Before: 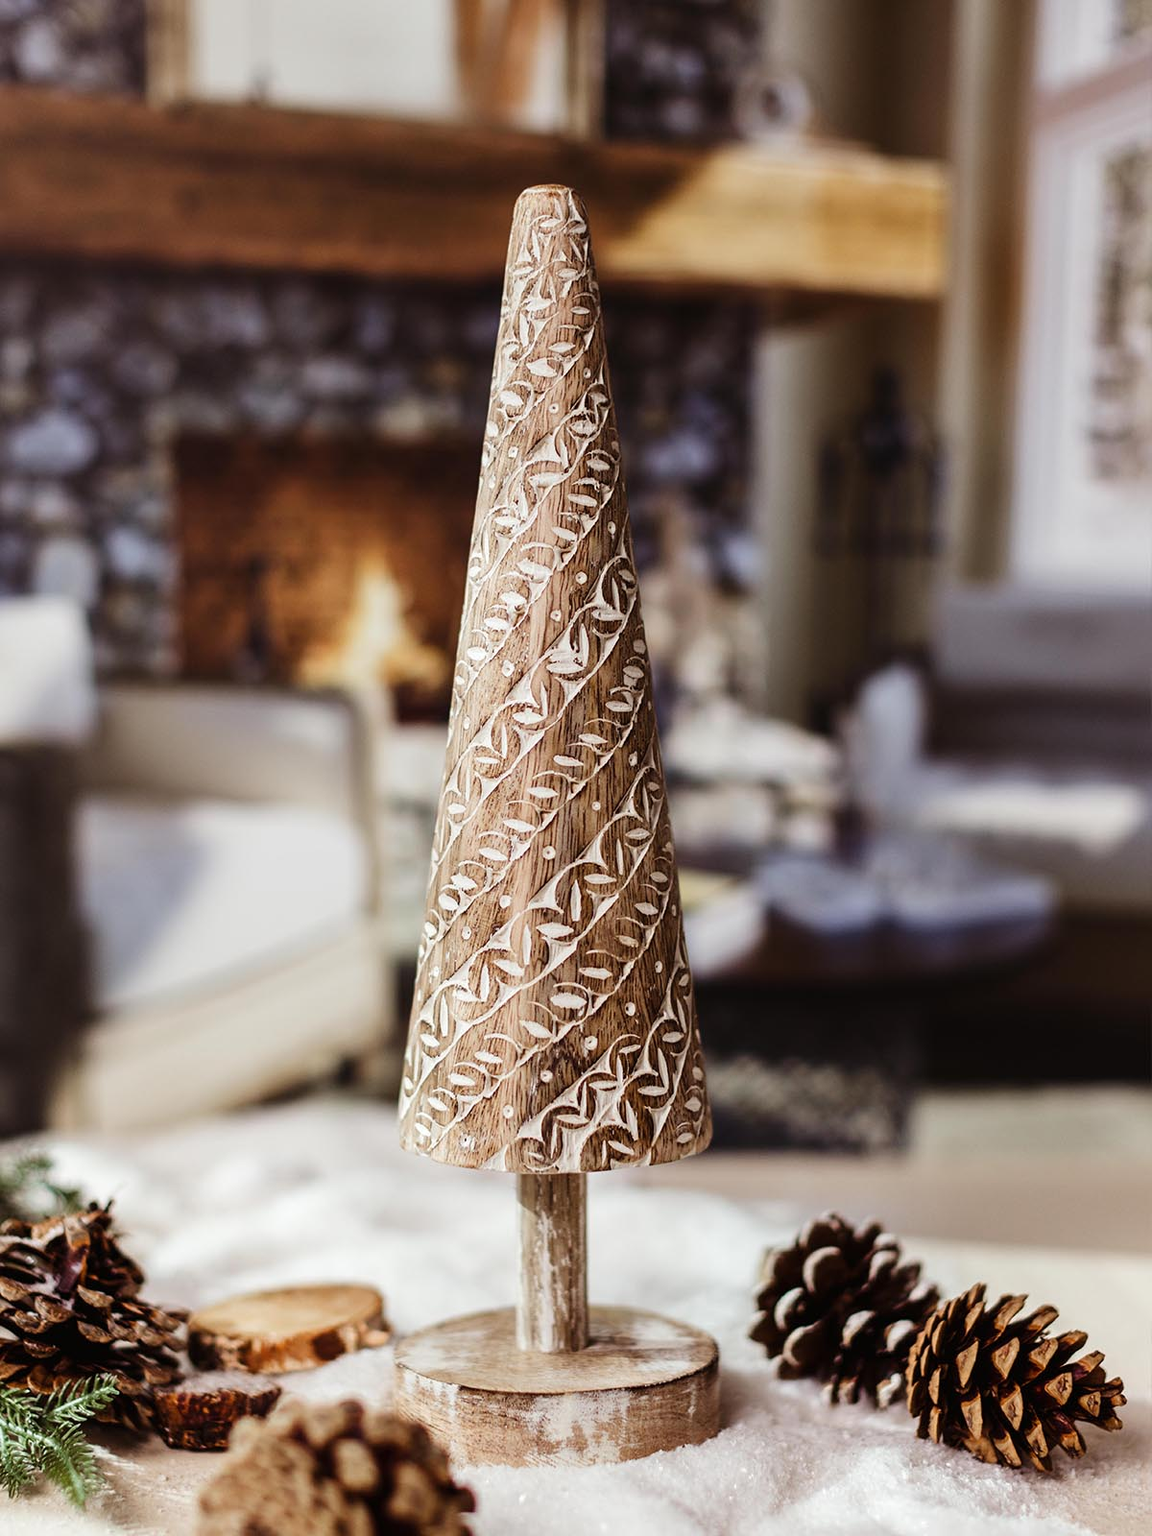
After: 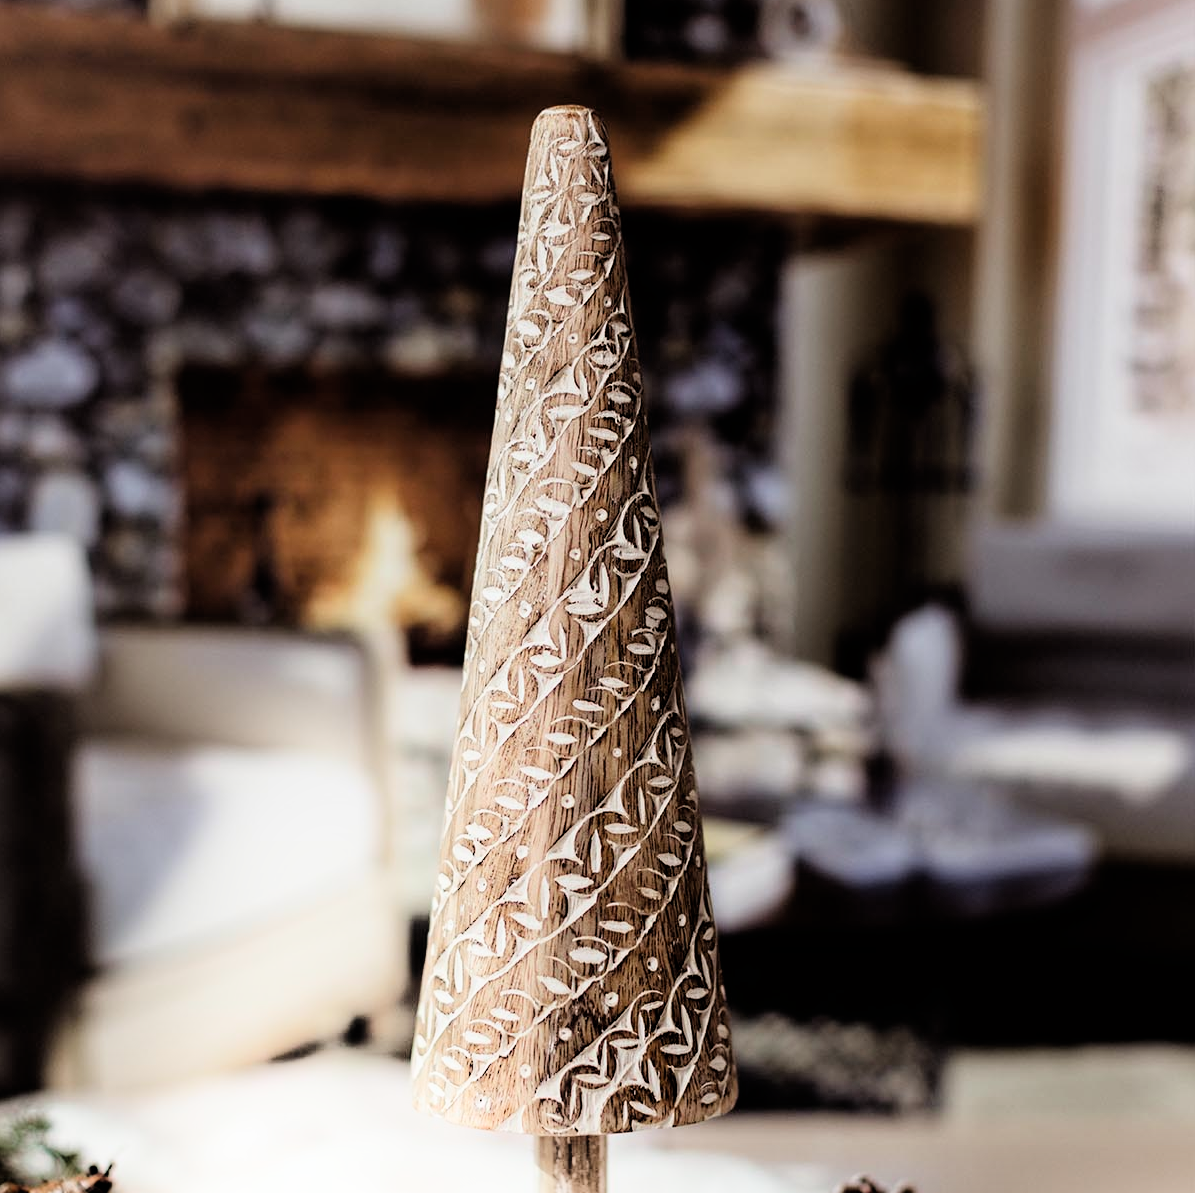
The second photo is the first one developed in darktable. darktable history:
crop: left 0.388%, top 5.493%, bottom 19.915%
contrast brightness saturation: saturation -0.038
filmic rgb: black relative exposure -4.96 EV, white relative exposure 2.84 EV, hardness 3.71
shadows and highlights: shadows -20.67, highlights 99.38, soften with gaussian
